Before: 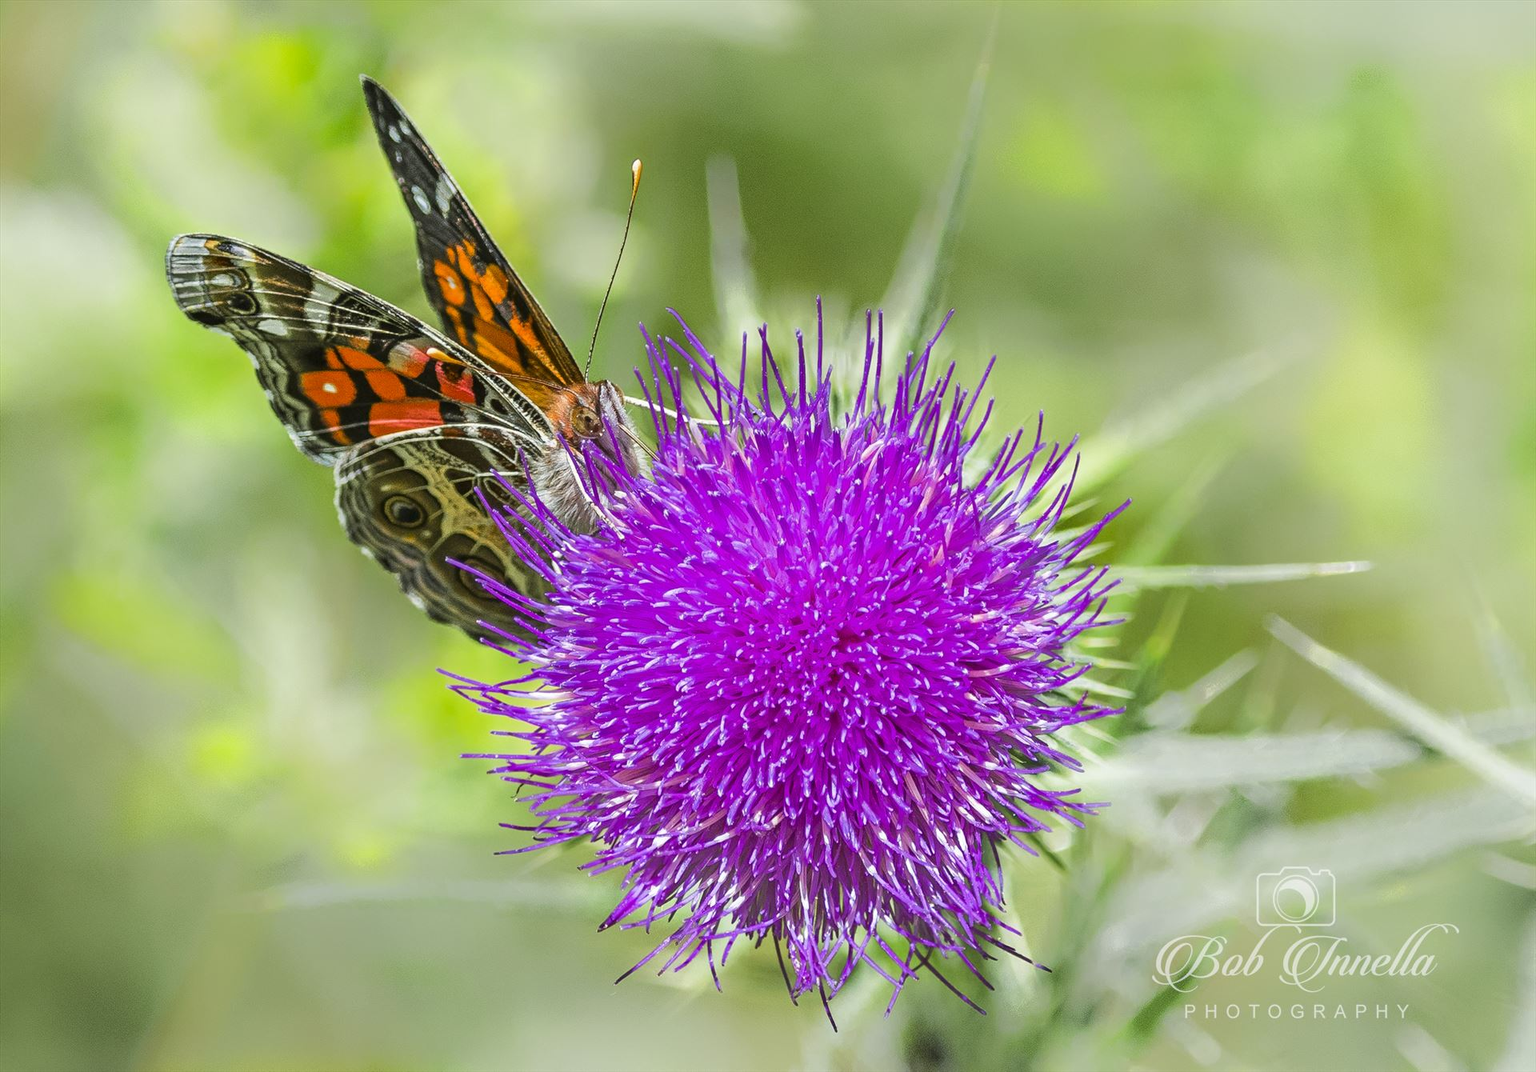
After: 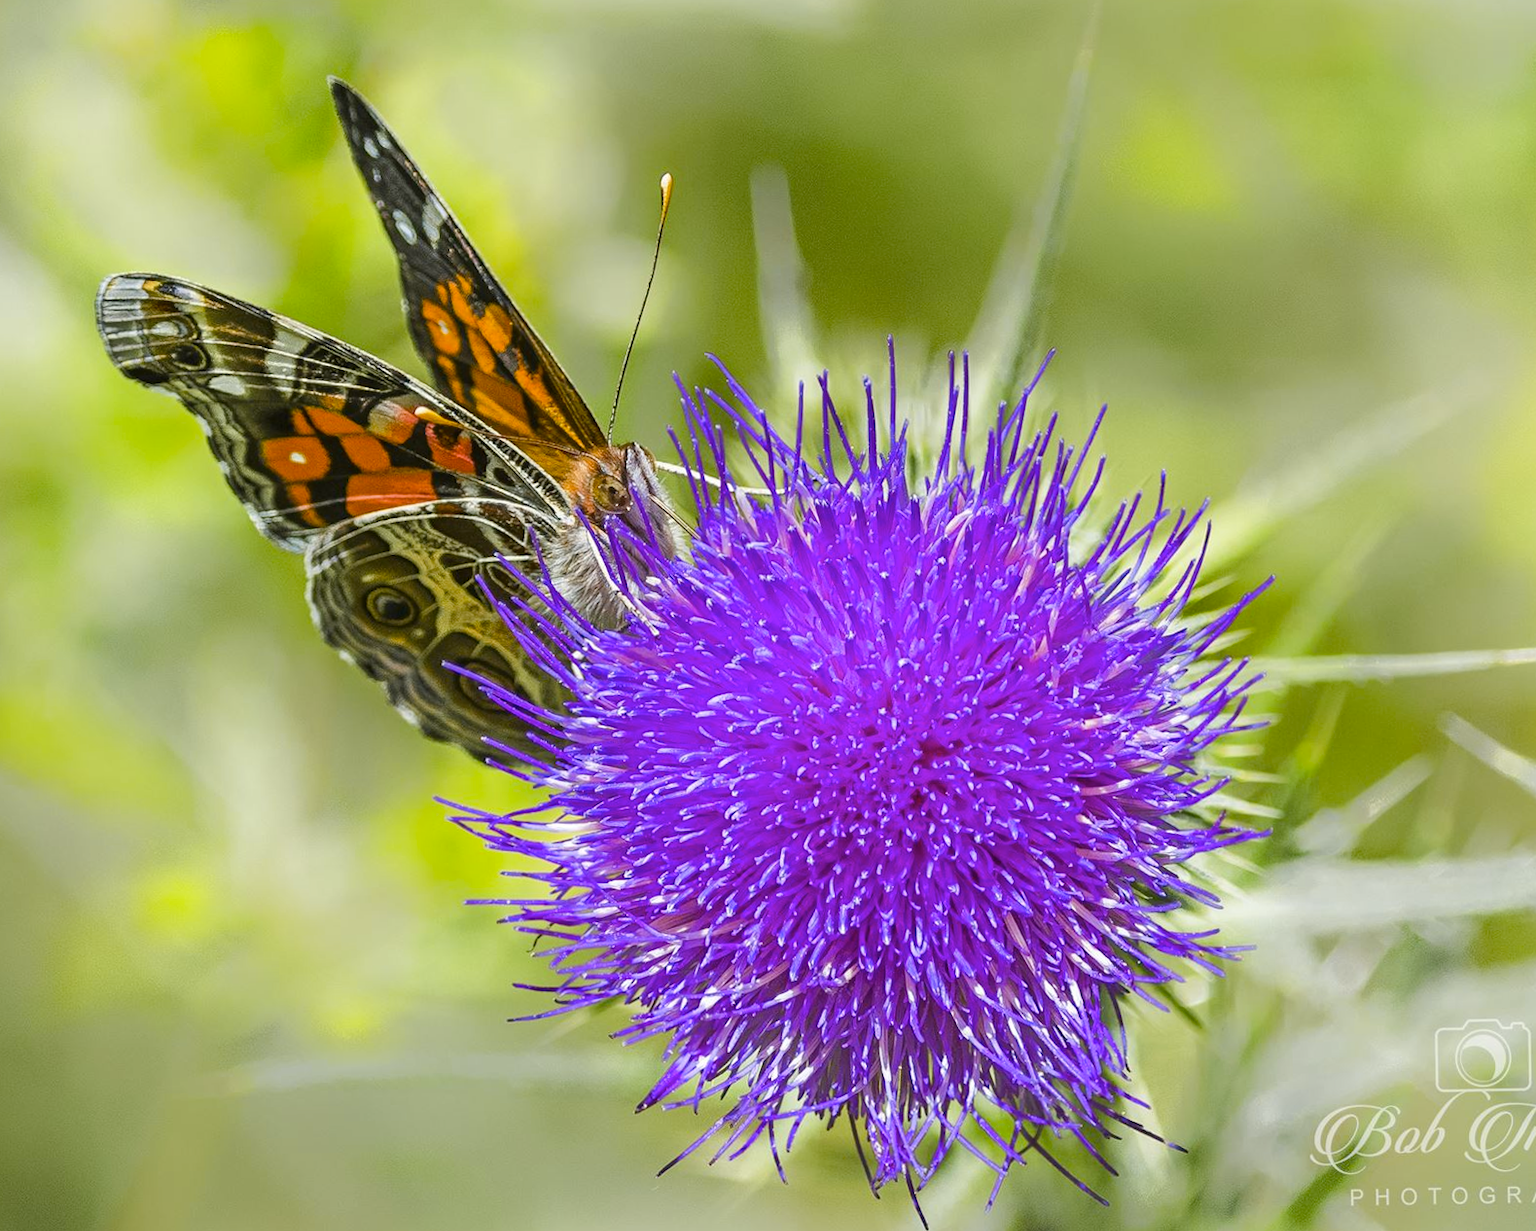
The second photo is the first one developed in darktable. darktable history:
color contrast: green-magenta contrast 0.8, blue-yellow contrast 1.1, unbound 0
crop and rotate: angle 1°, left 4.281%, top 0.642%, right 11.383%, bottom 2.486%
color balance rgb: linear chroma grading › shadows 19.44%, linear chroma grading › highlights 3.42%, linear chroma grading › mid-tones 10.16%
